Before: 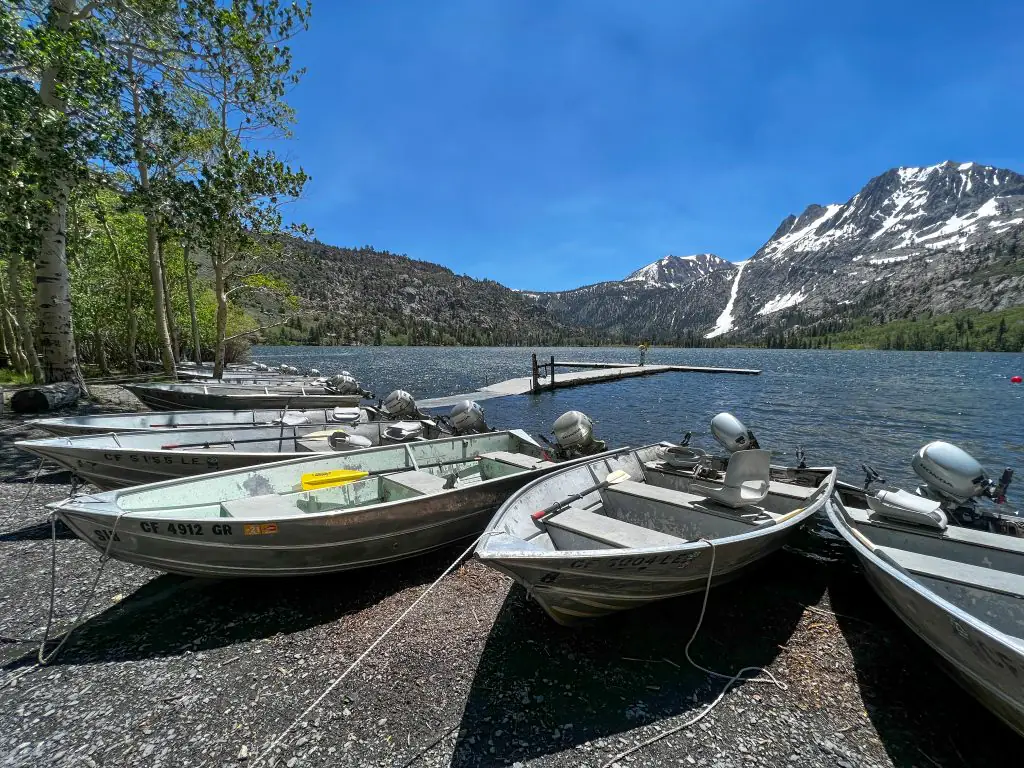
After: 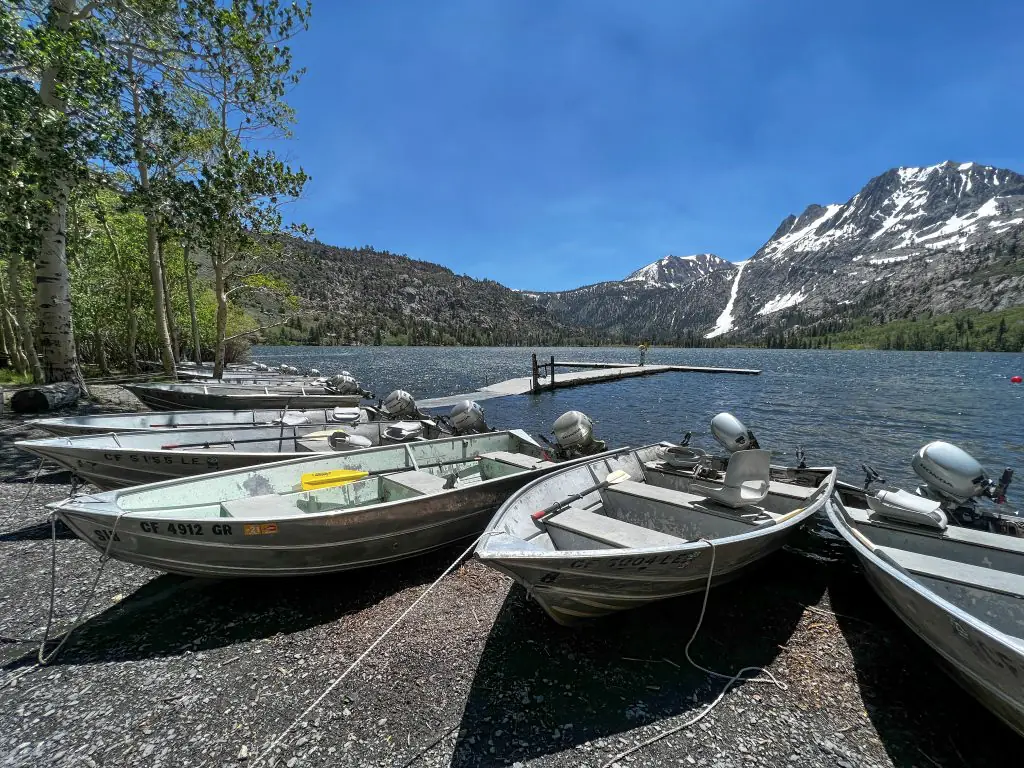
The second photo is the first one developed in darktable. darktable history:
shadows and highlights: shadows 24.5, highlights -78.15, soften with gaussian
contrast brightness saturation: saturation -0.1
